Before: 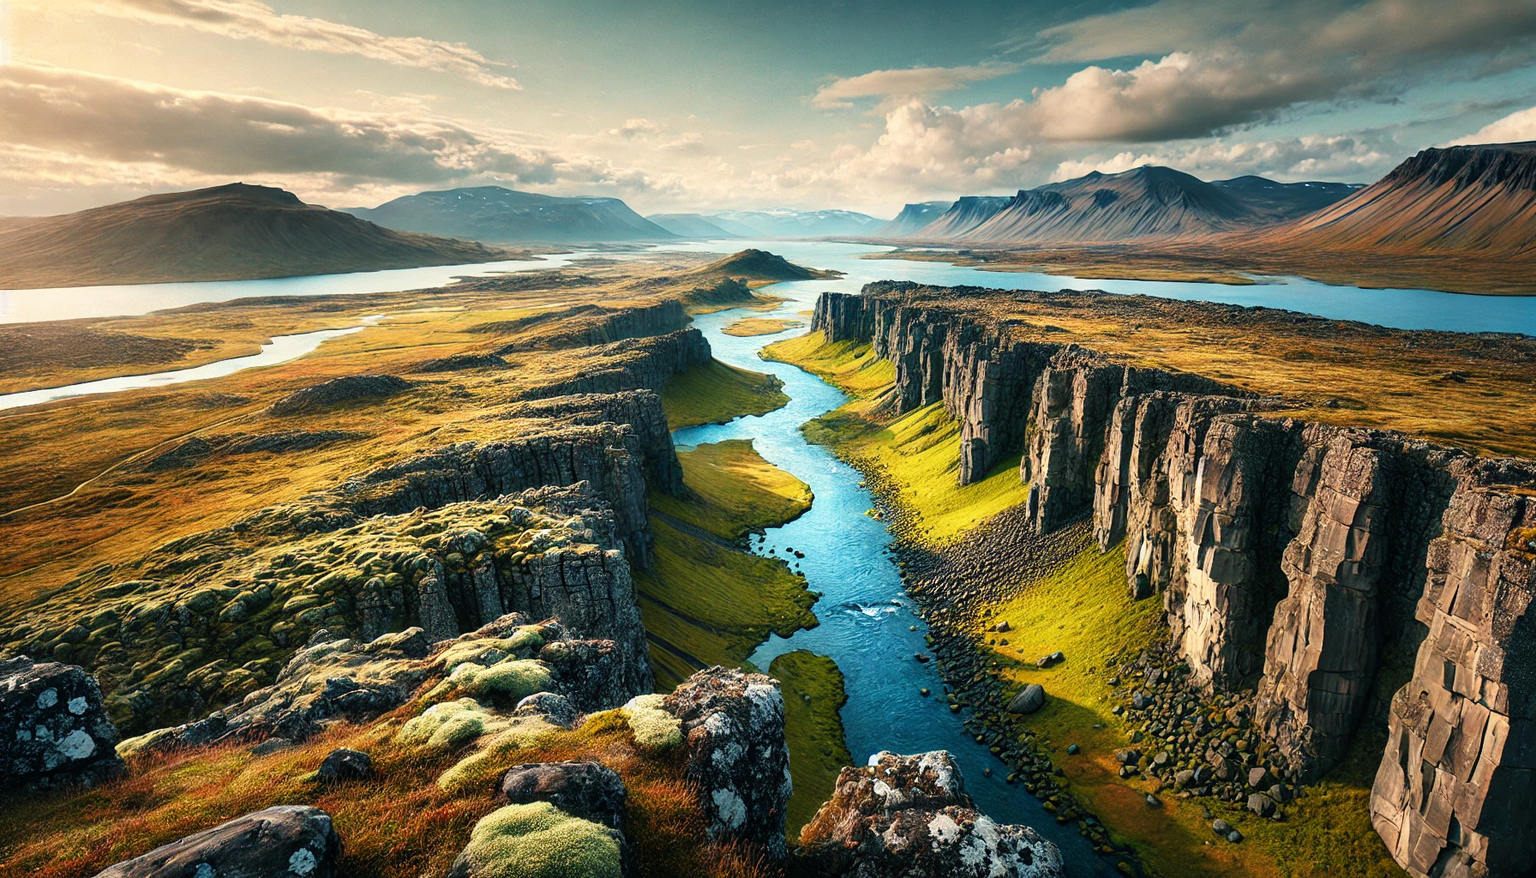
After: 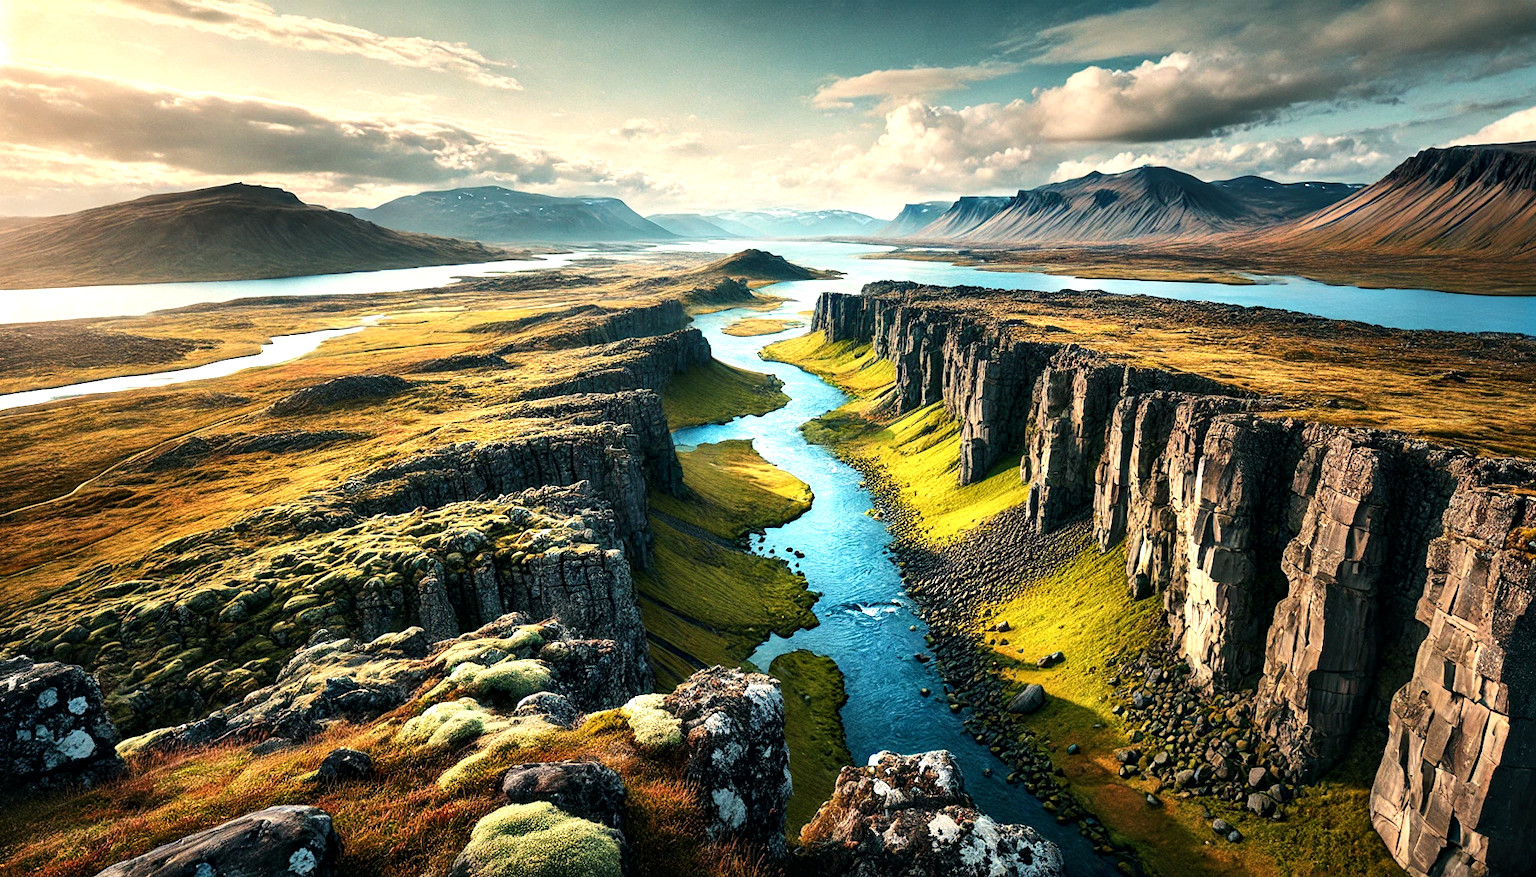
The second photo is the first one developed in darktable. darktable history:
local contrast: mode bilateral grid, contrast 30, coarseness 25, midtone range 0.2
tone equalizer: -8 EV -0.417 EV, -7 EV -0.389 EV, -6 EV -0.333 EV, -5 EV -0.222 EV, -3 EV 0.222 EV, -2 EV 0.333 EV, -1 EV 0.389 EV, +0 EV 0.417 EV, edges refinement/feathering 500, mask exposure compensation -1.57 EV, preserve details no
